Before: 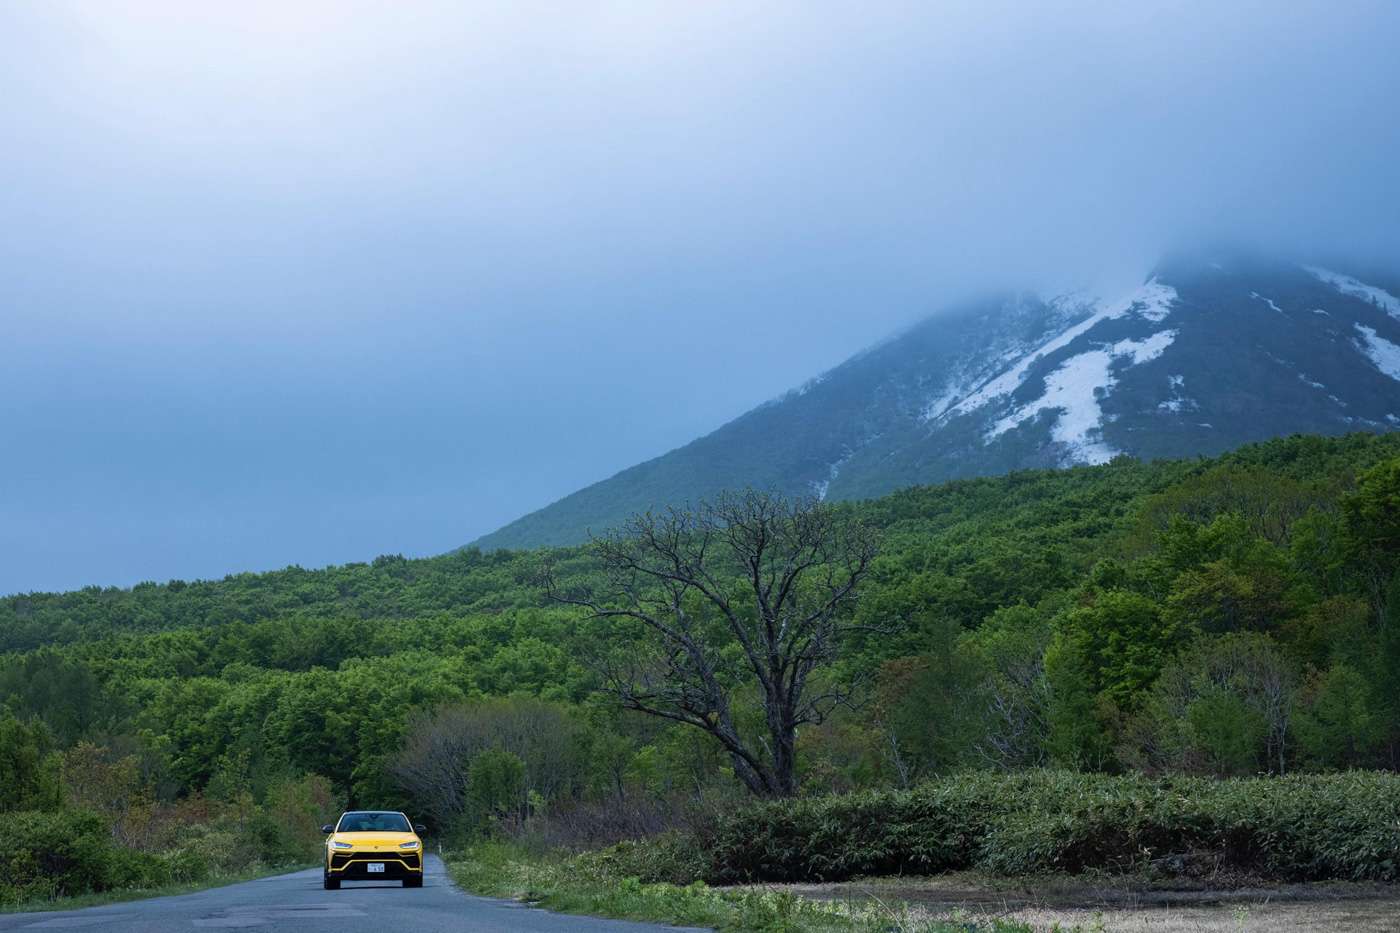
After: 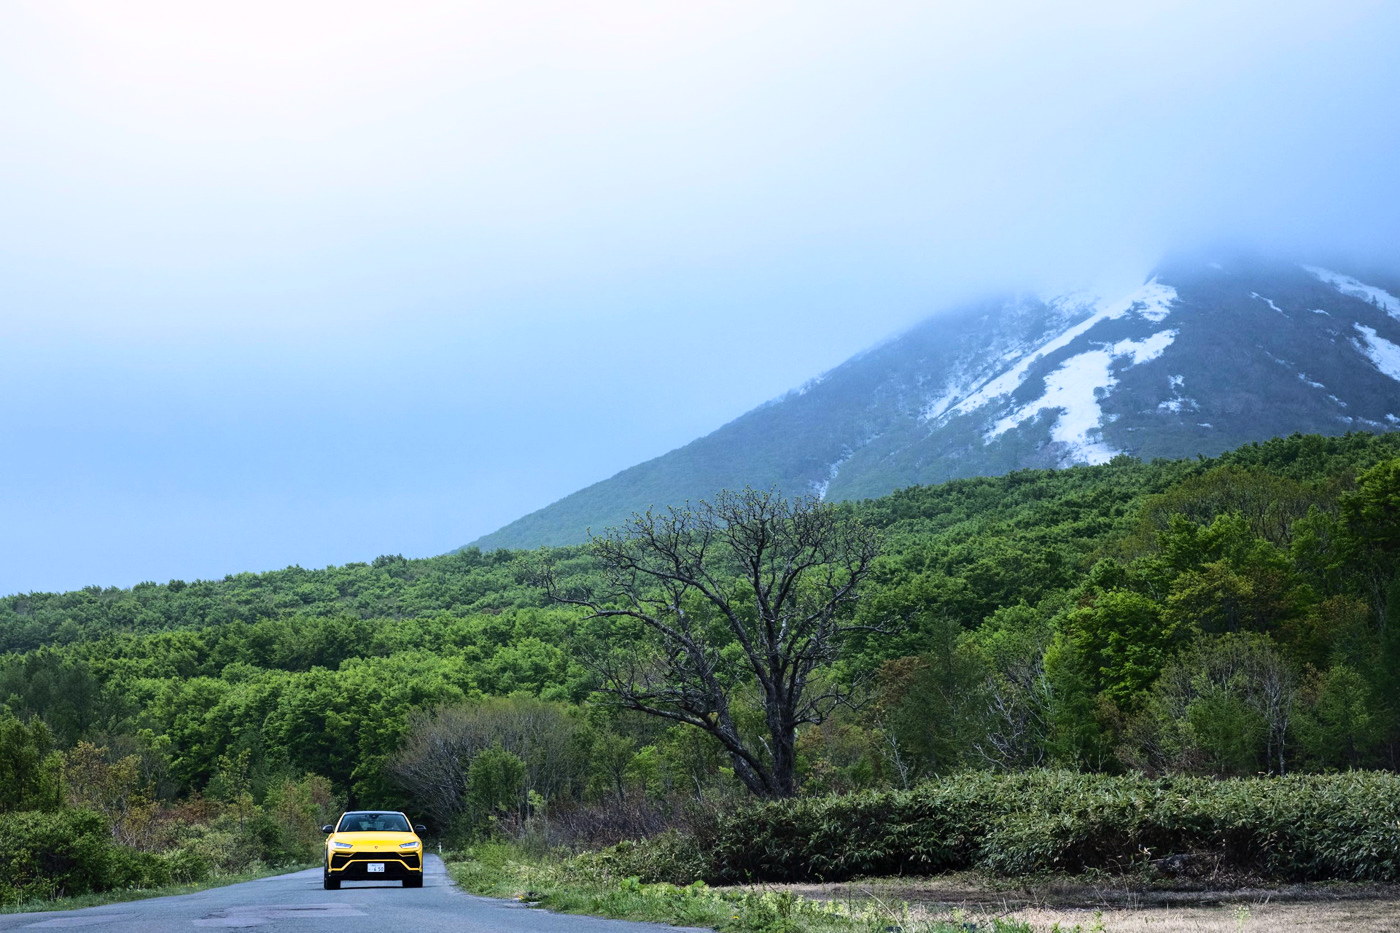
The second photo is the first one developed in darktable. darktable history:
base curve: curves: ch0 [(0, 0) (0.036, 0.037) (0.121, 0.228) (0.46, 0.76) (0.859, 0.983) (1, 1)]
color correction: highlights a* 3.65, highlights b* 5.13
